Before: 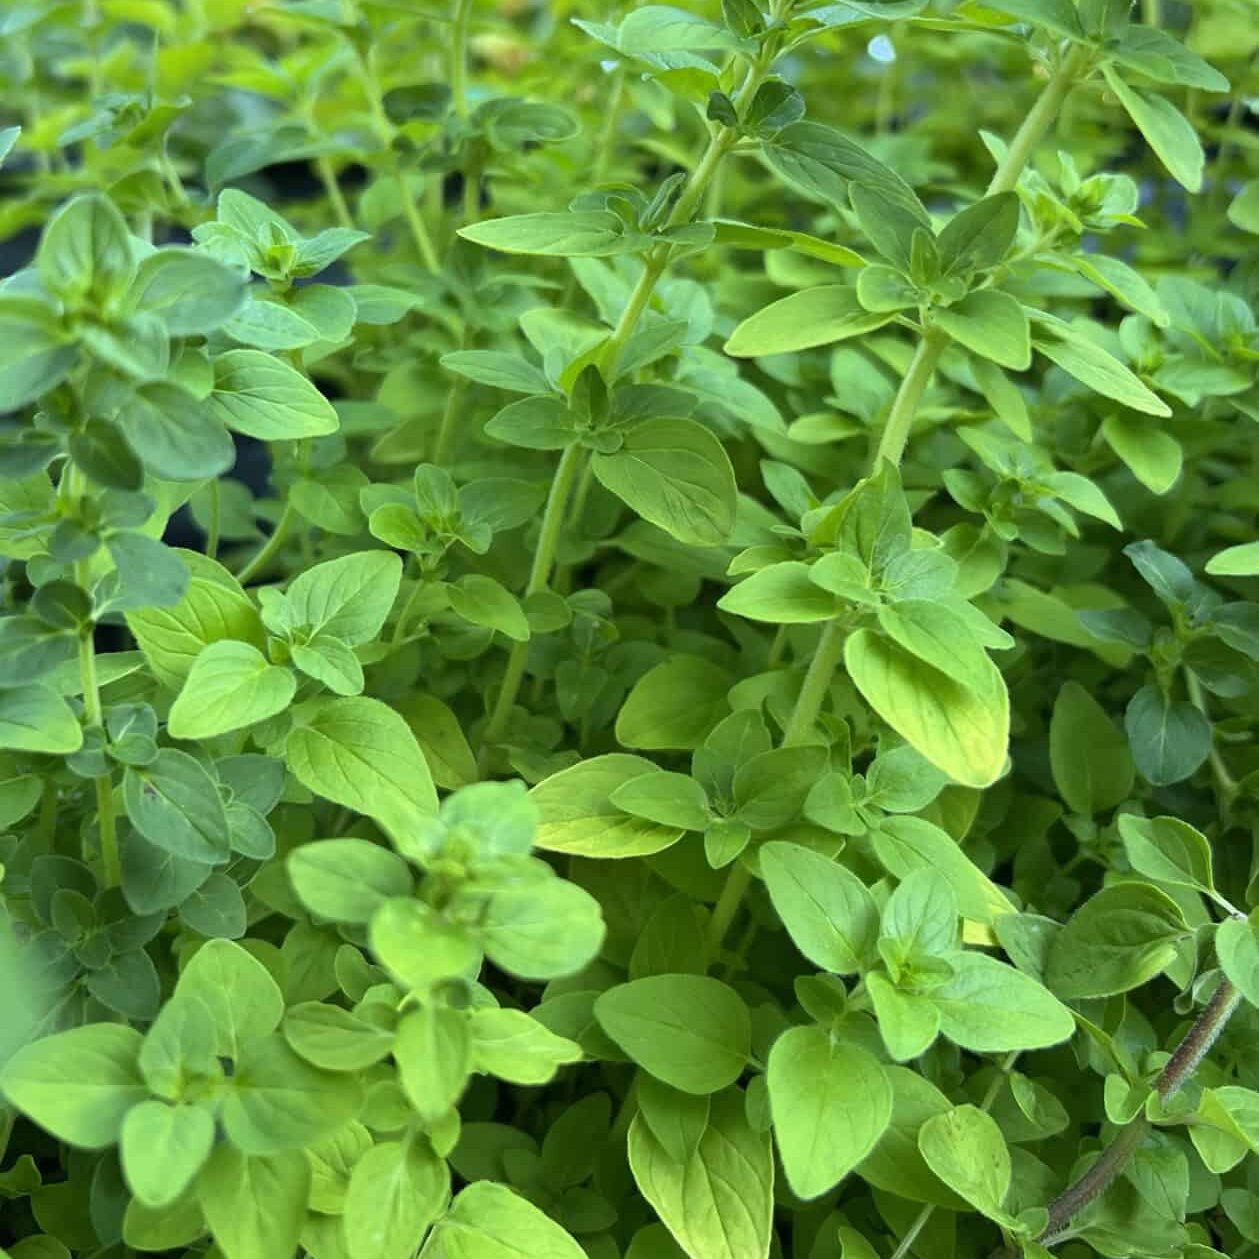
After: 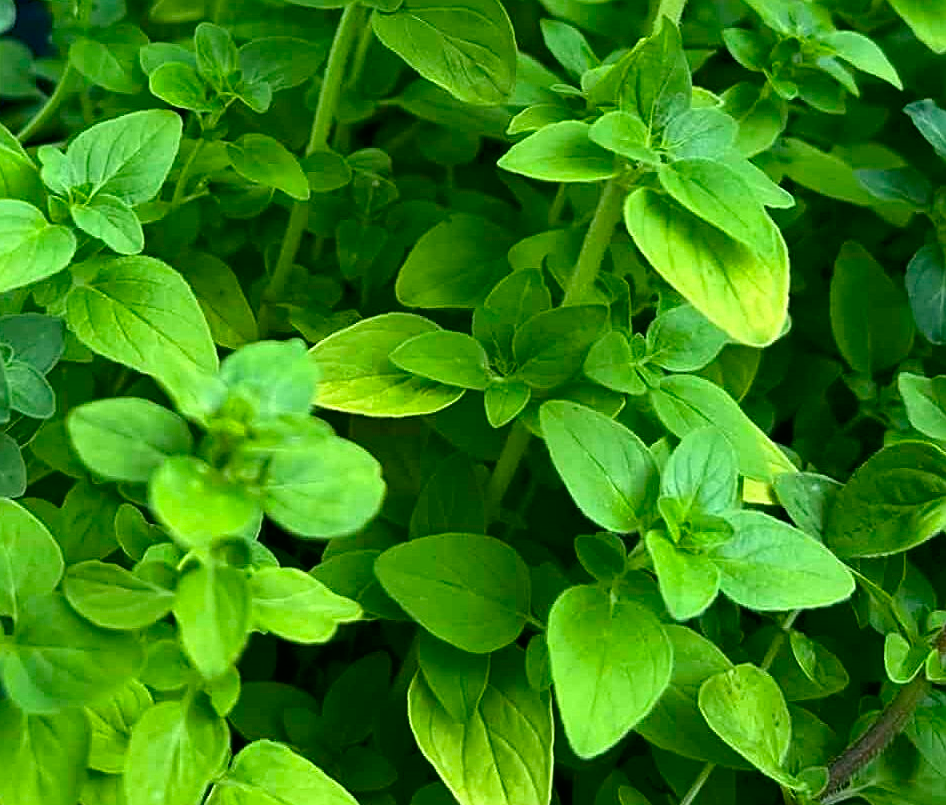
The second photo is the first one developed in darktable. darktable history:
sharpen: on, module defaults
contrast brightness saturation: contrast 0.068, brightness -0.13, saturation 0.047
exposure: black level correction 0.008, exposure 0.102 EV, compensate highlight preservation false
crop and rotate: left 17.48%, top 35.09%, right 7.309%, bottom 0.896%
